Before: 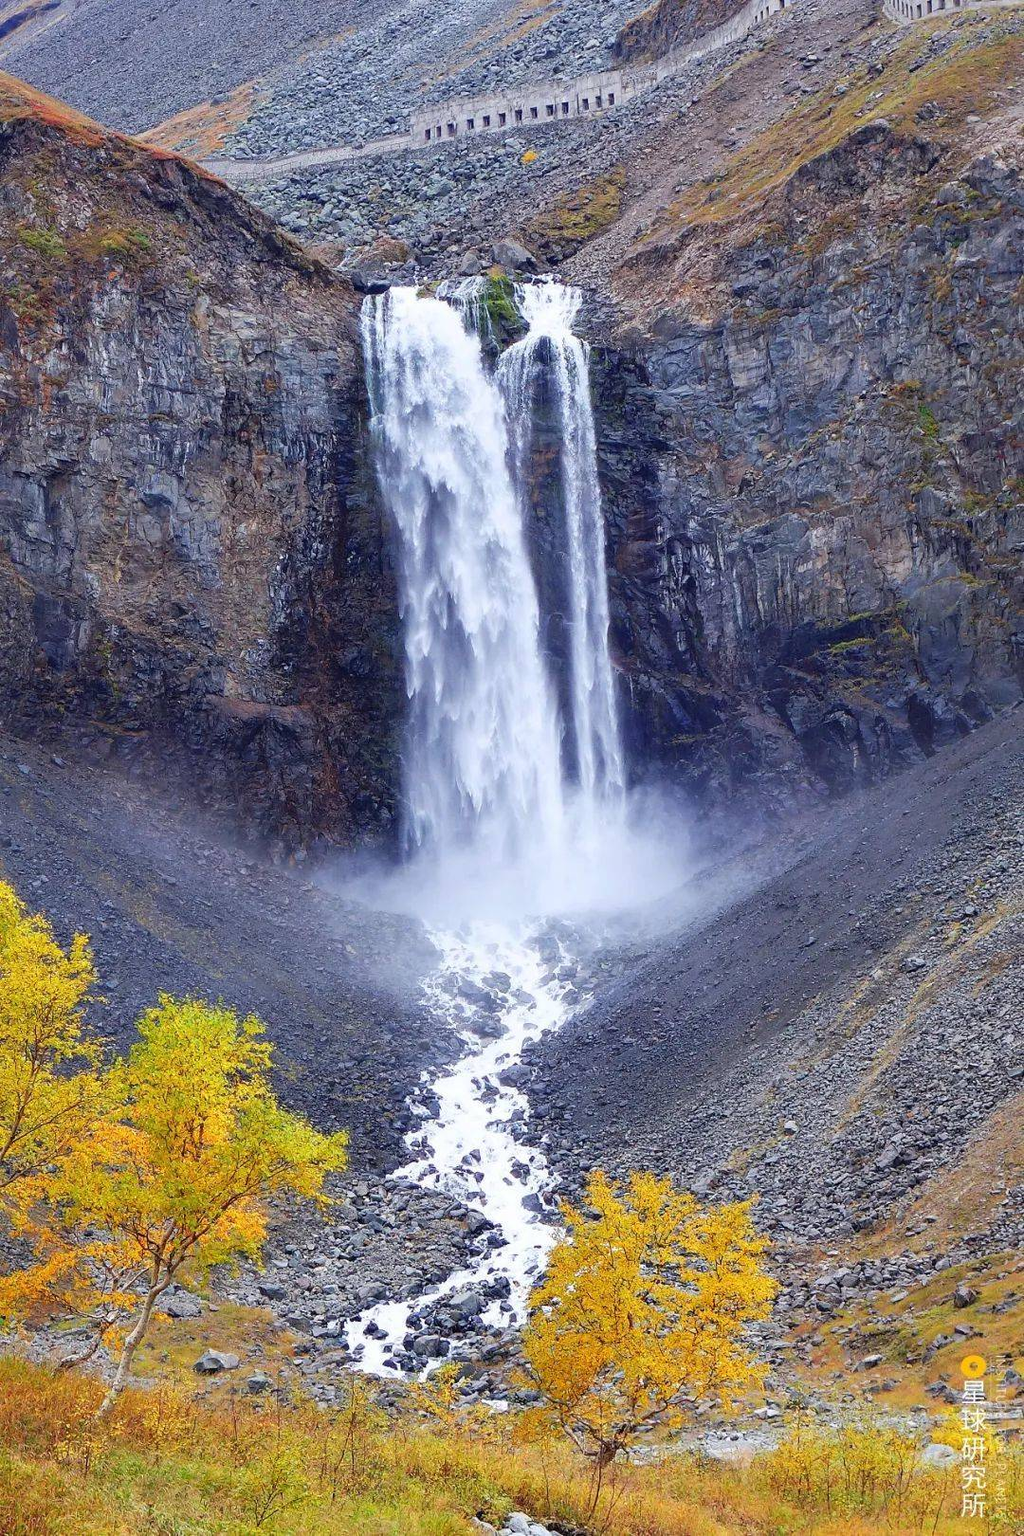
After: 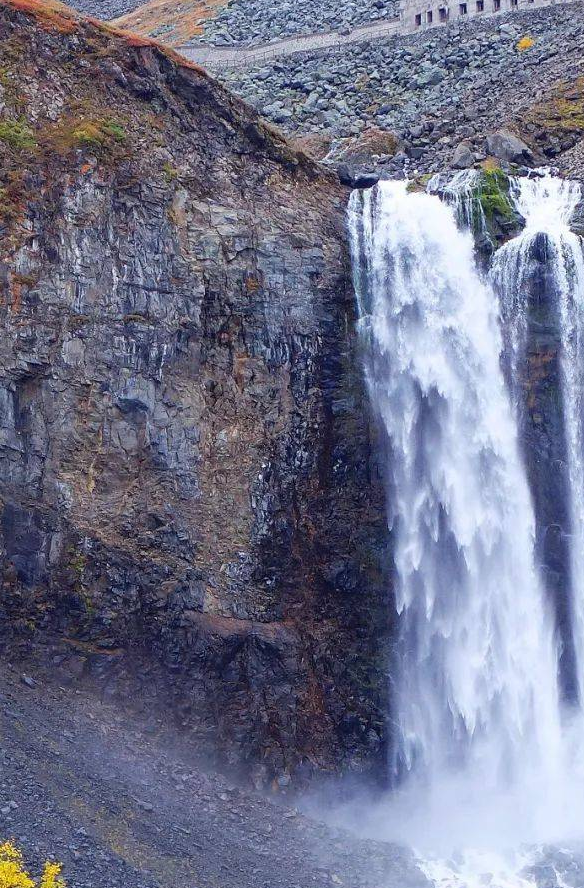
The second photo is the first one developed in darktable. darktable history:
crop and rotate: left 3.068%, top 7.572%, right 42.857%, bottom 37.557%
